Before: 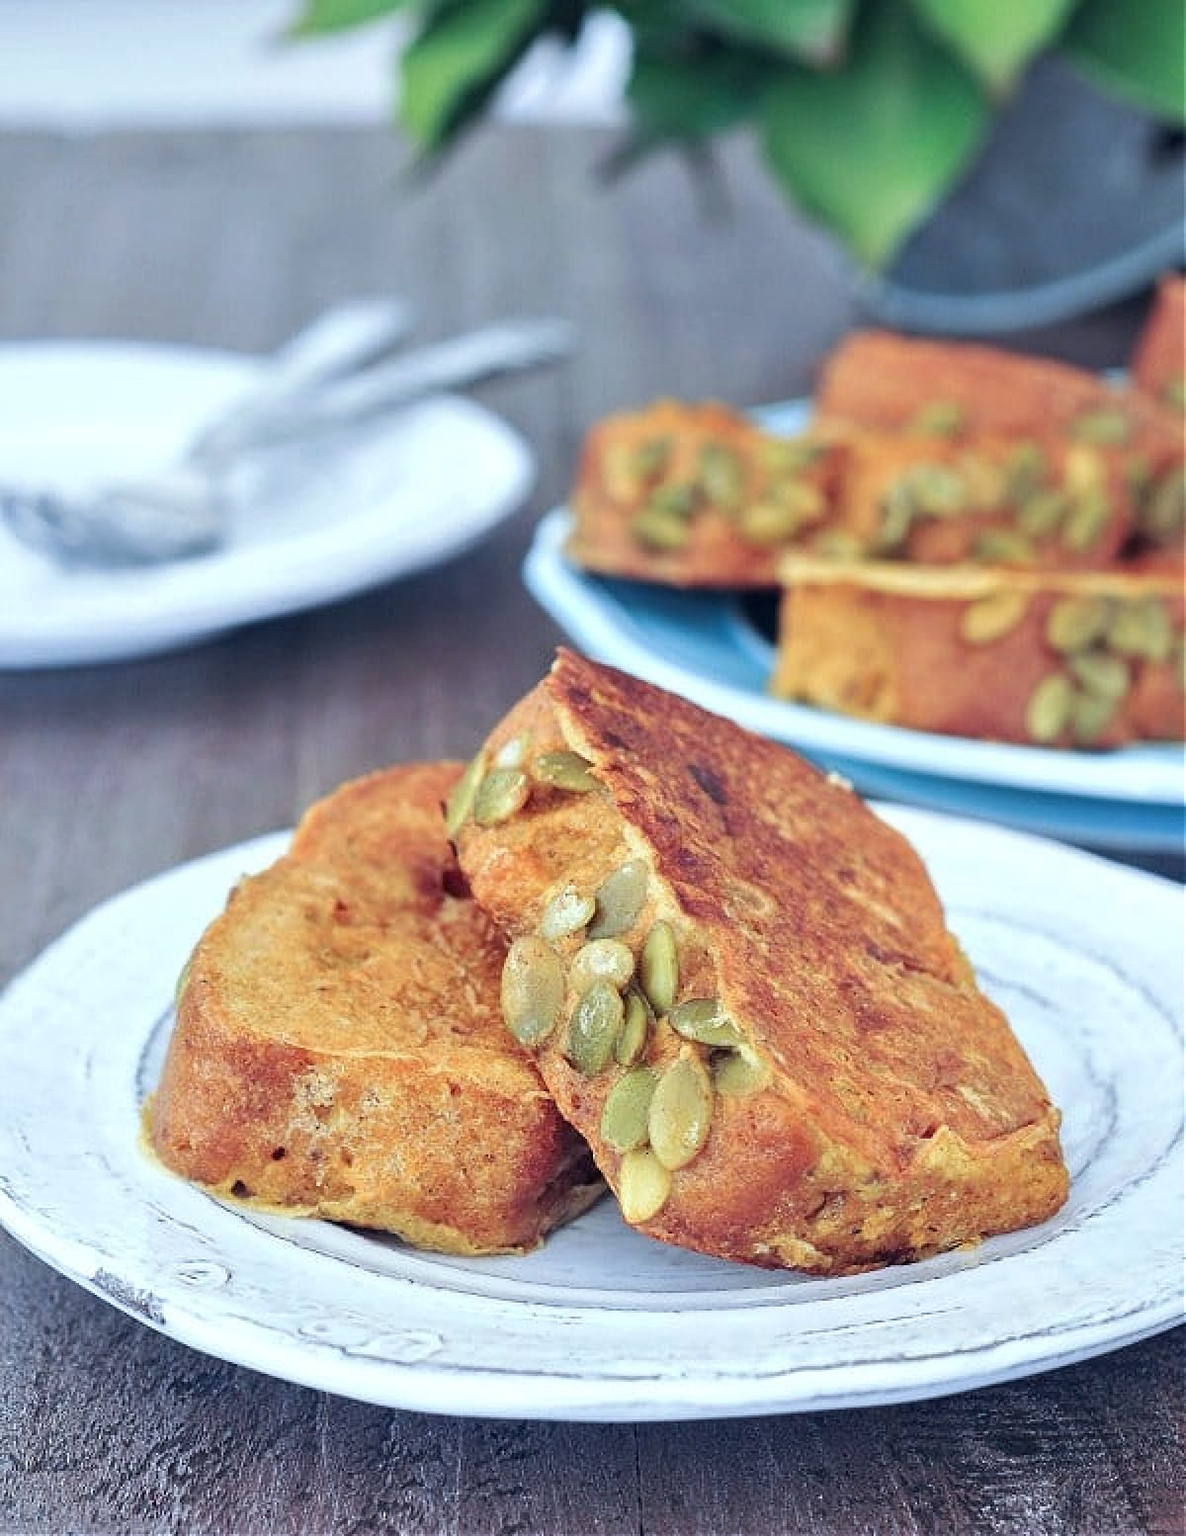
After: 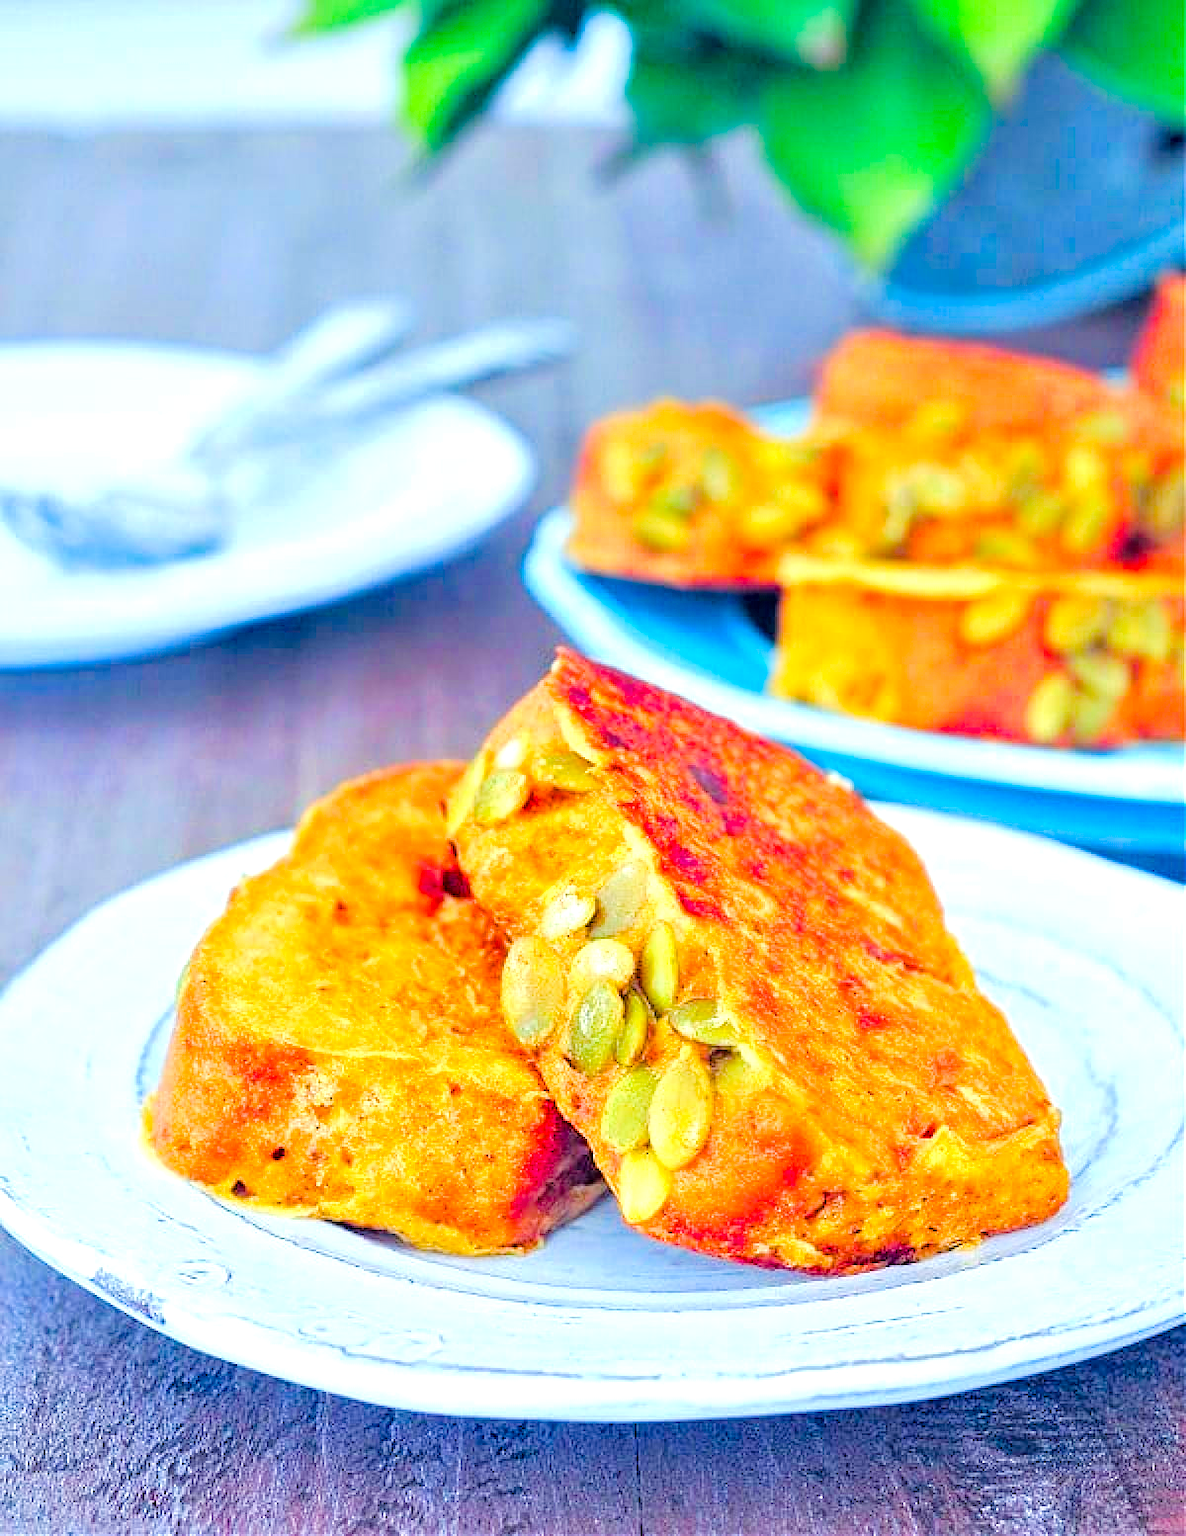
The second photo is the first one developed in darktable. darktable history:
color balance rgb: linear chroma grading › shadows 10%, linear chroma grading › highlights 10%, linear chroma grading › global chroma 15%, linear chroma grading › mid-tones 15%, perceptual saturation grading › global saturation 40%, perceptual saturation grading › highlights -25%, perceptual saturation grading › mid-tones 35%, perceptual saturation grading › shadows 35%, perceptual brilliance grading › global brilliance 11.29%, global vibrance 11.29%
tone curve: curves: ch0 [(0, 0) (0.26, 0.424) (0.417, 0.585) (1, 1)]
local contrast: highlights 100%, shadows 100%, detail 120%, midtone range 0.2
